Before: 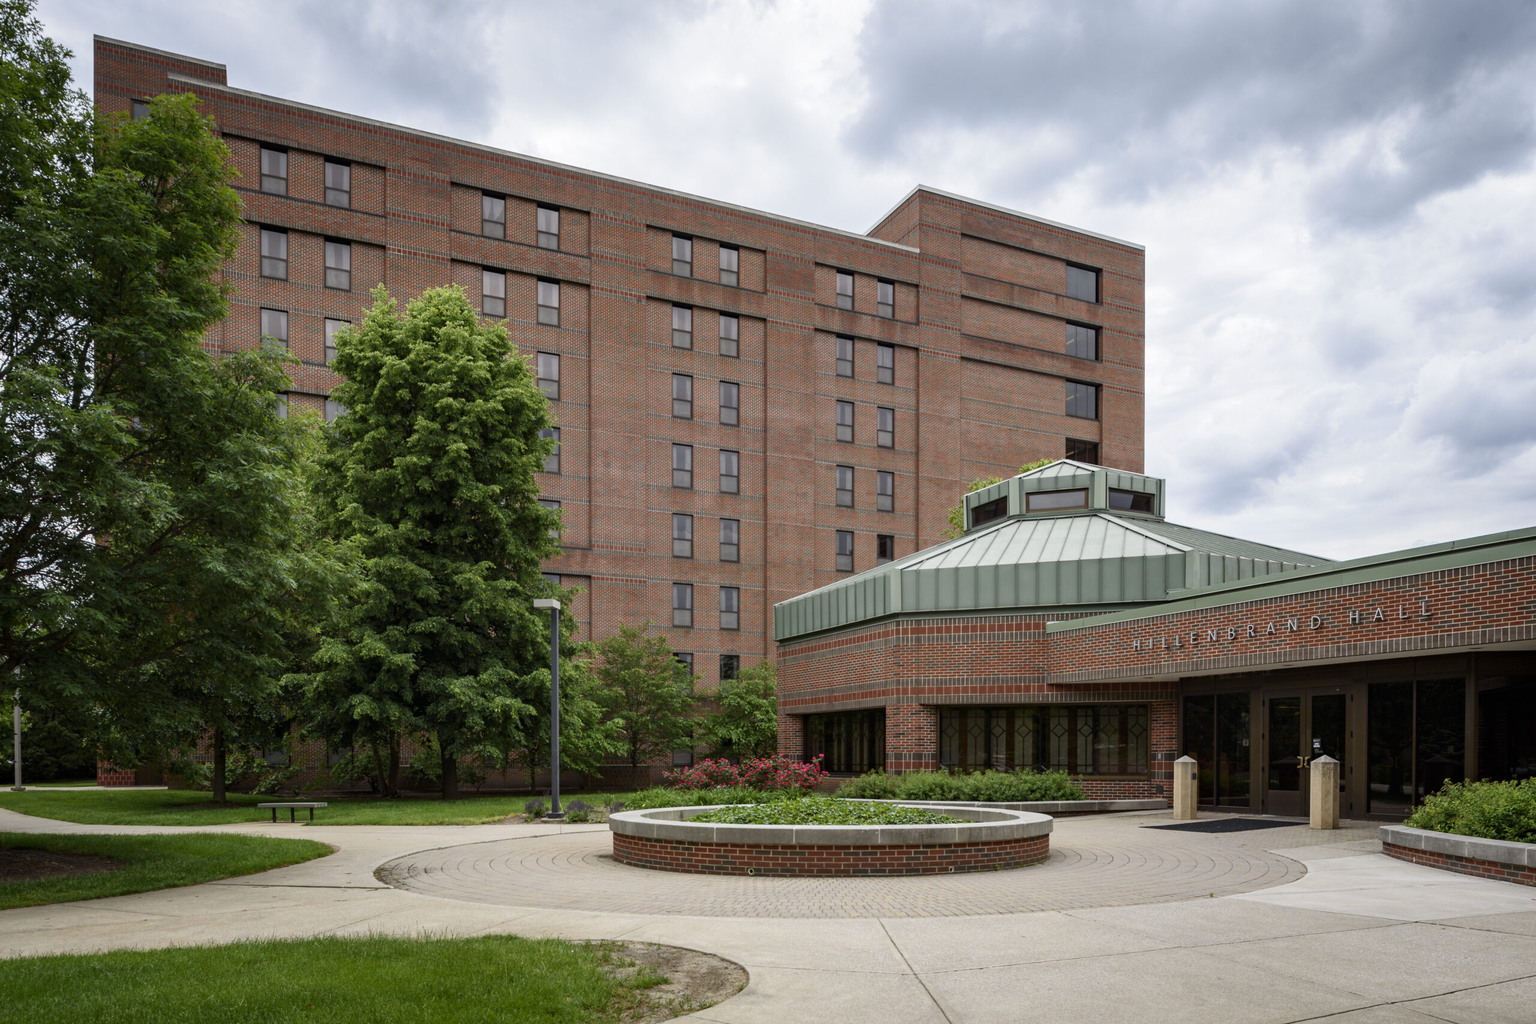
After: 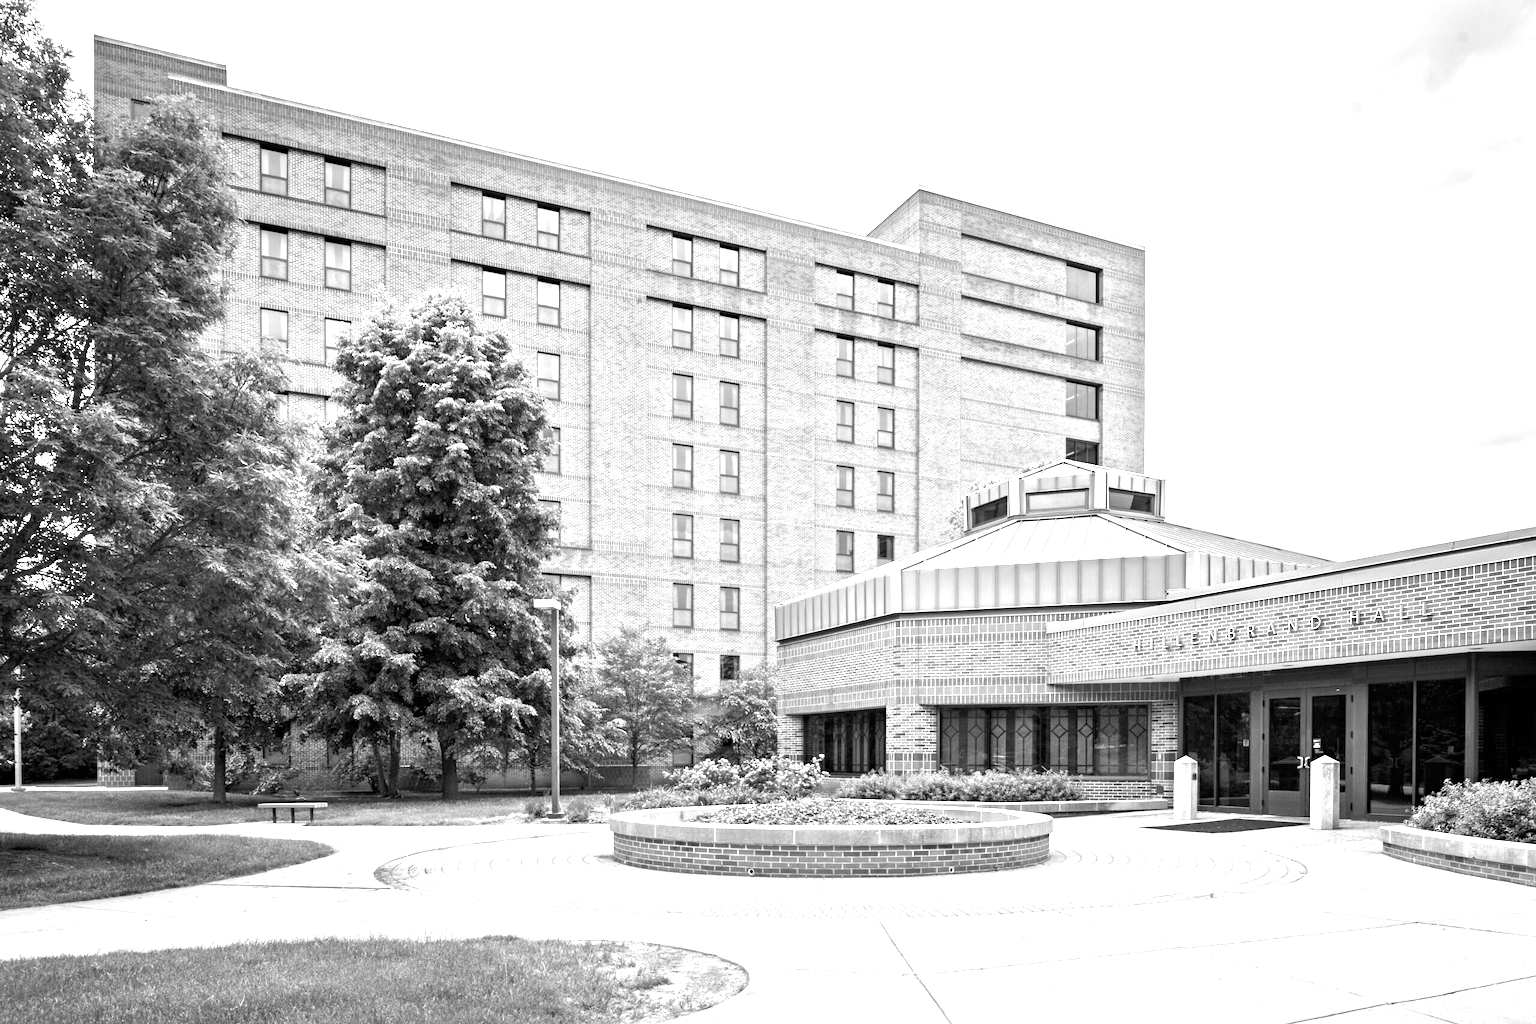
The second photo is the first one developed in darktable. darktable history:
white balance: red 4.26, blue 1.802
monochrome: a -71.75, b 75.82
